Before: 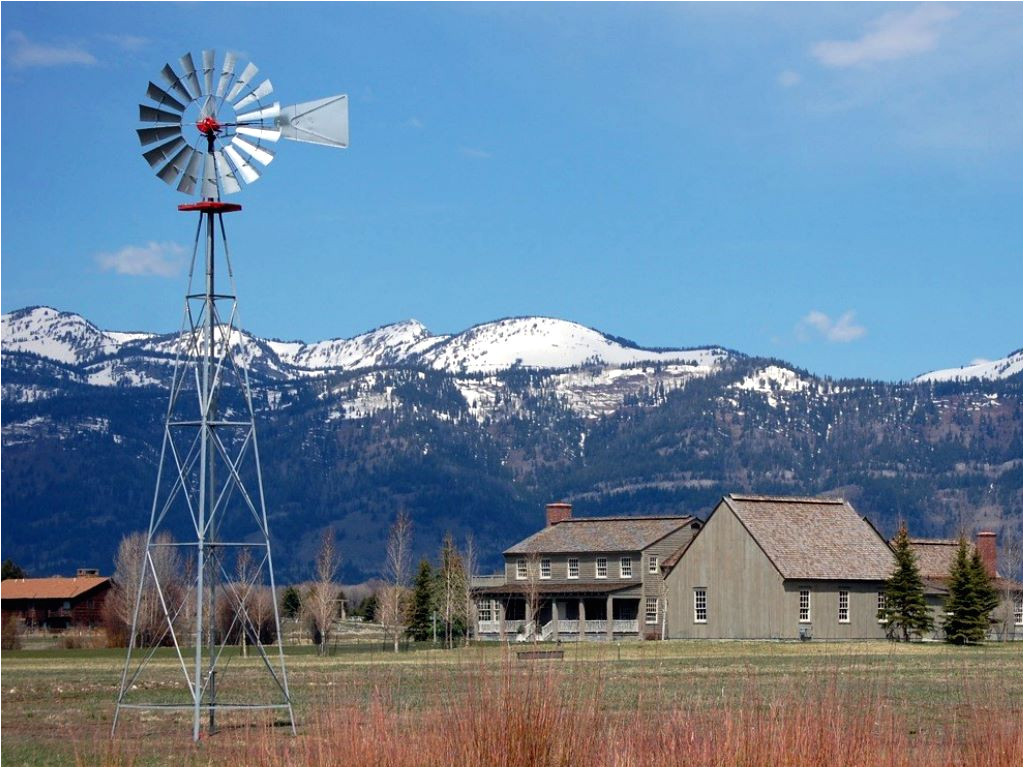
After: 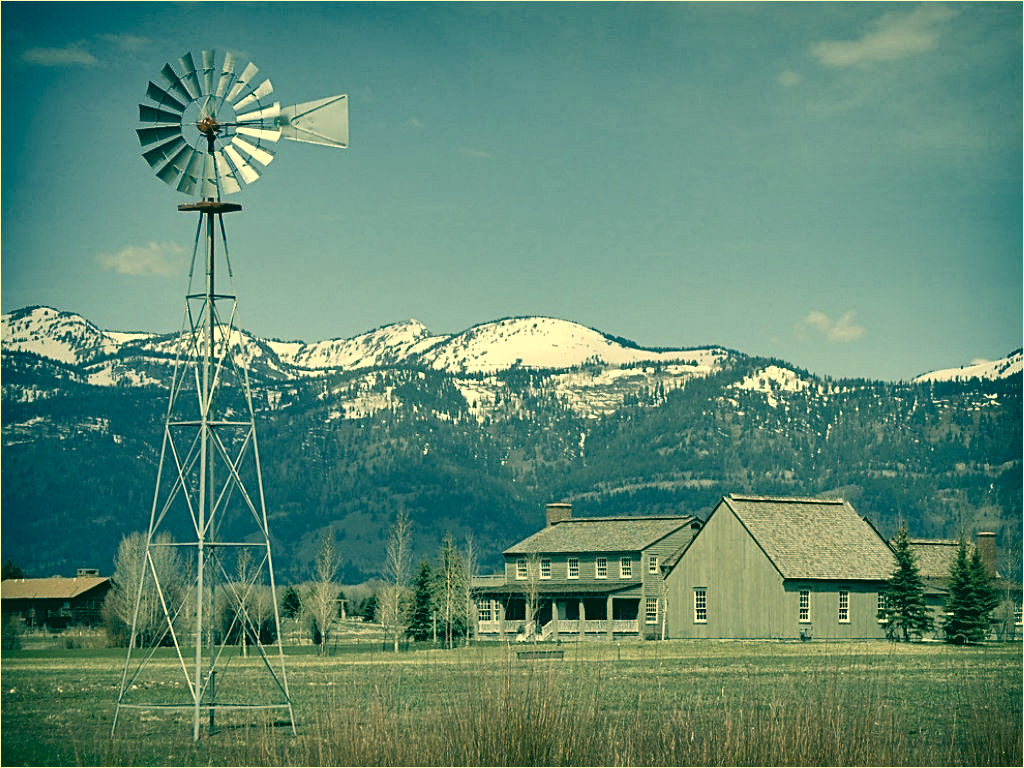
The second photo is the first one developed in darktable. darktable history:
contrast brightness saturation: brightness 0.188, saturation -0.494
shadows and highlights: shadows 30.66, highlights -63.2, soften with gaussian
sharpen: on, module defaults
color correction: highlights a* 1.96, highlights b* 34, shadows a* -37.4, shadows b* -5.93
